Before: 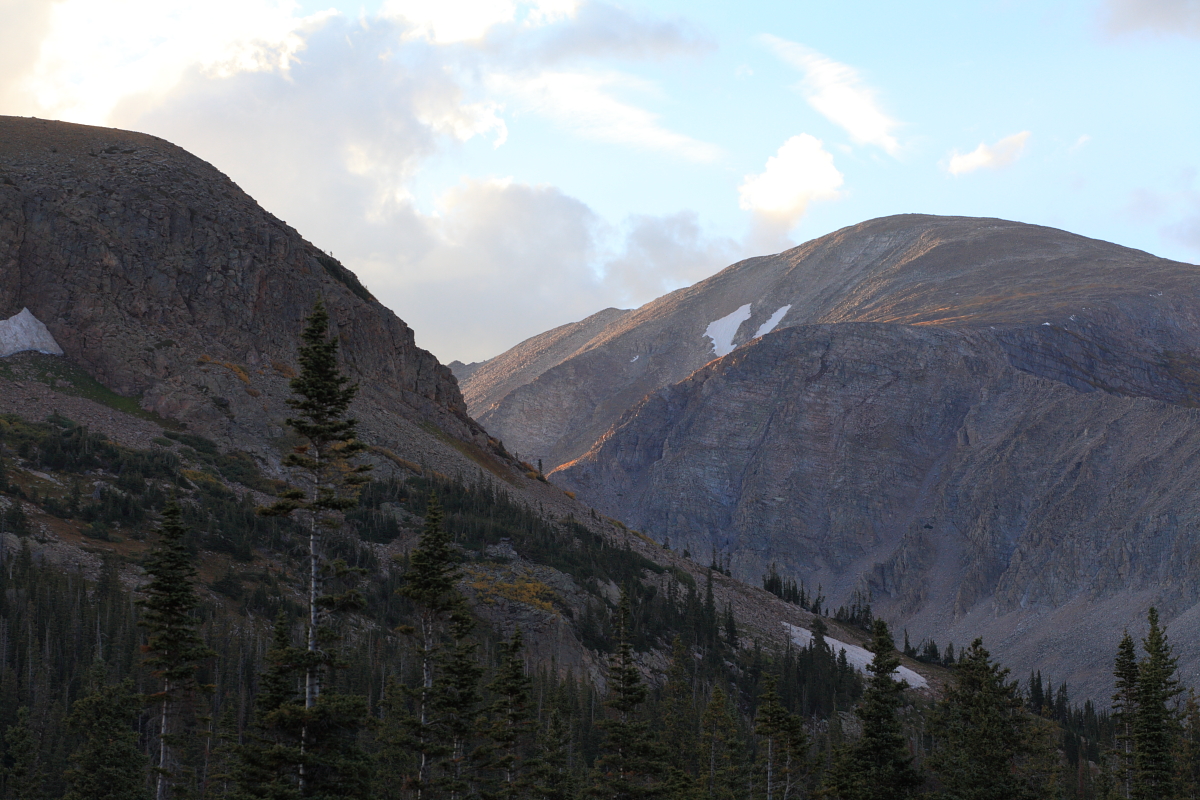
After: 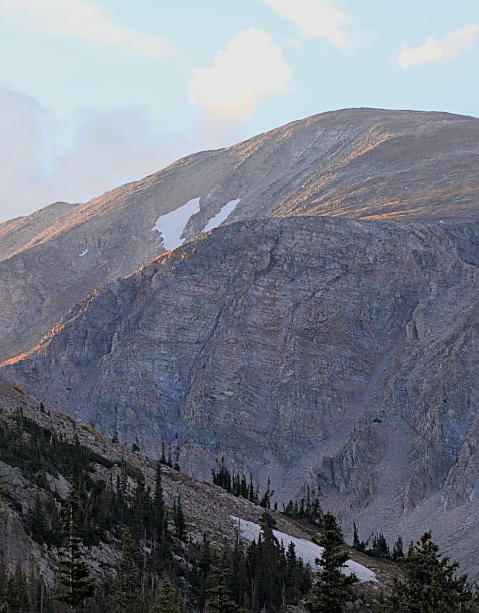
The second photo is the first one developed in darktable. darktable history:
color zones: curves: ch0 [(0.25, 0.5) (0.428, 0.473) (0.75, 0.5)]; ch1 [(0.243, 0.479) (0.398, 0.452) (0.75, 0.5)]
crop: left 45.98%, top 13.342%, right 14.064%, bottom 9.973%
filmic rgb: black relative exposure -7.46 EV, white relative exposure 4.87 EV, hardness 3.39, color science v6 (2022)
exposure: exposure 0.635 EV, compensate highlight preservation false
sharpen: on, module defaults
local contrast: mode bilateral grid, contrast 11, coarseness 24, detail 115%, midtone range 0.2
